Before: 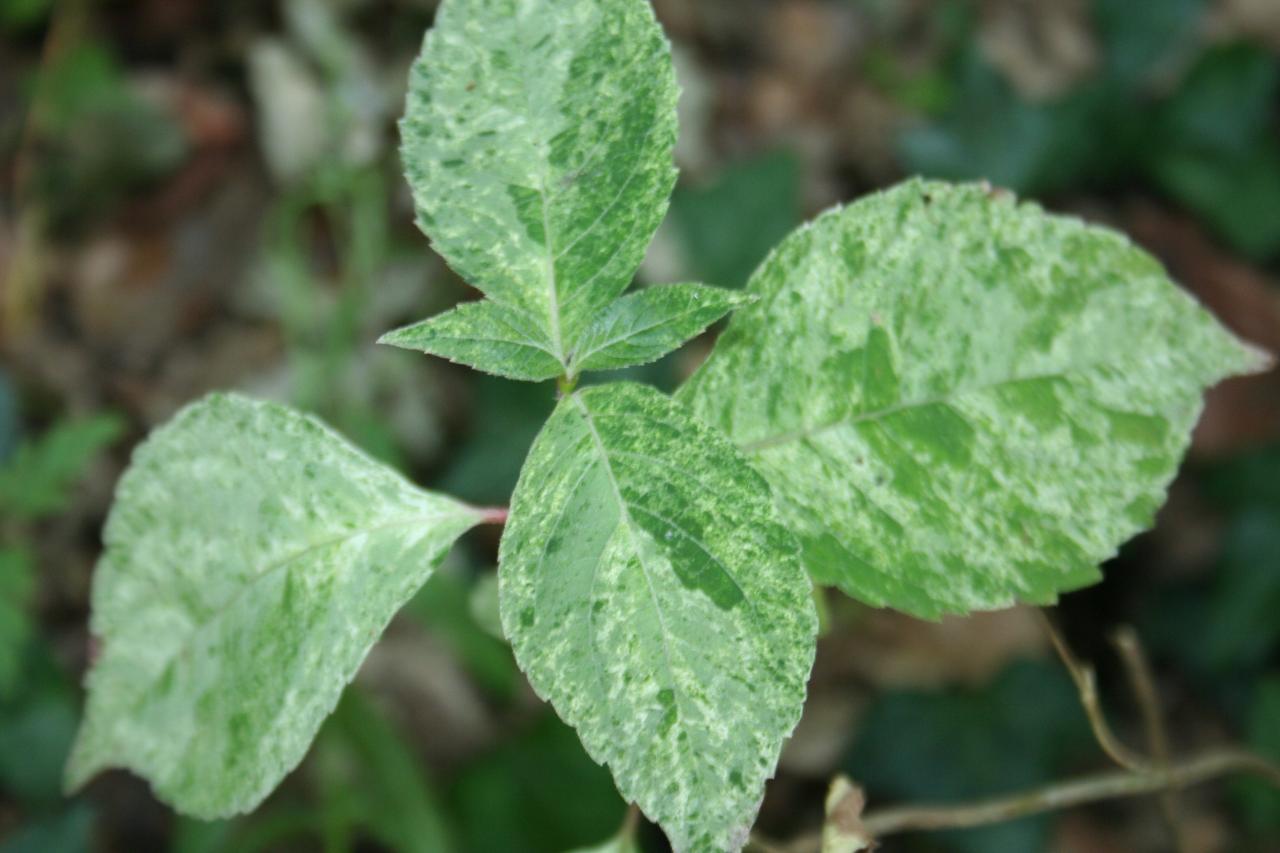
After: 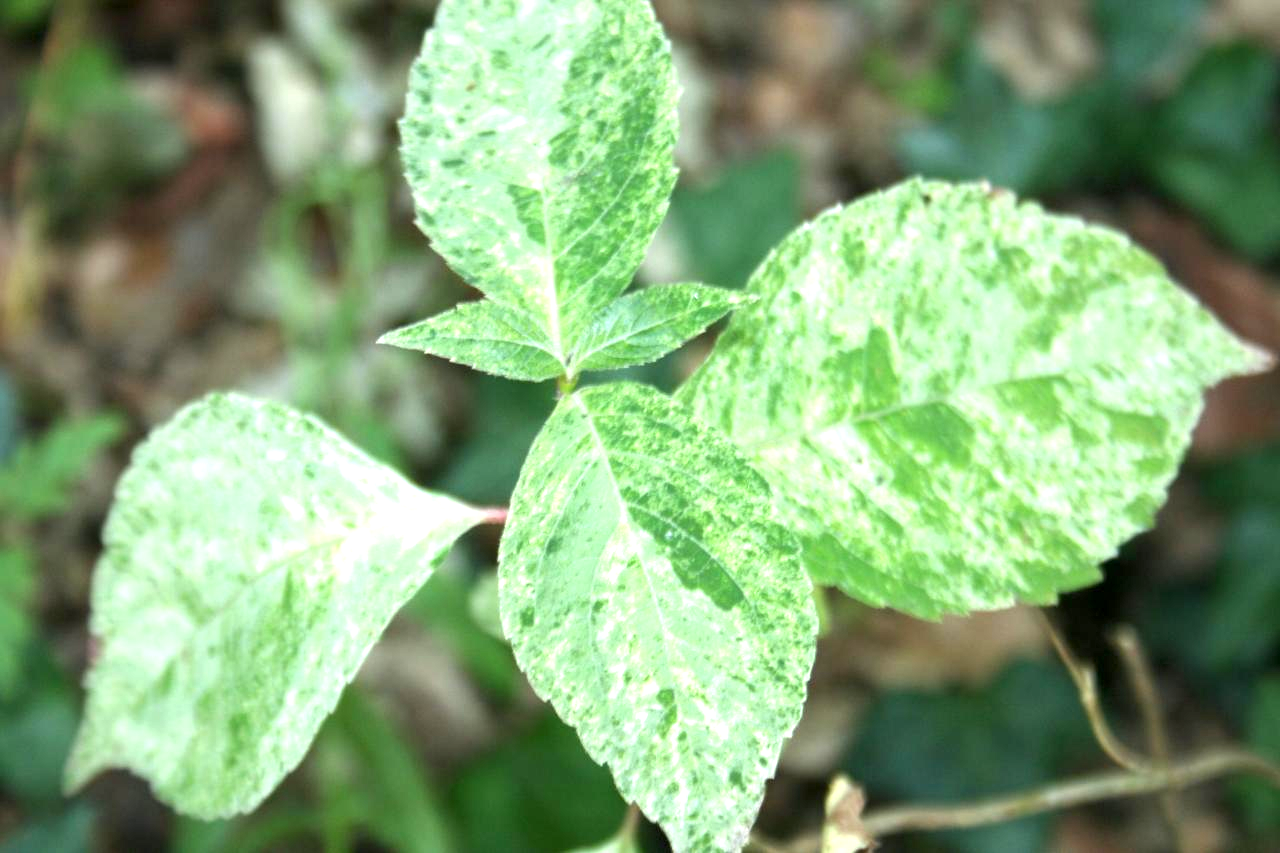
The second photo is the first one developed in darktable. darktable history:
exposure: black level correction 0.001, exposure 1.116 EV, compensate highlight preservation false
local contrast: highlights 100%, shadows 100%, detail 120%, midtone range 0.2
